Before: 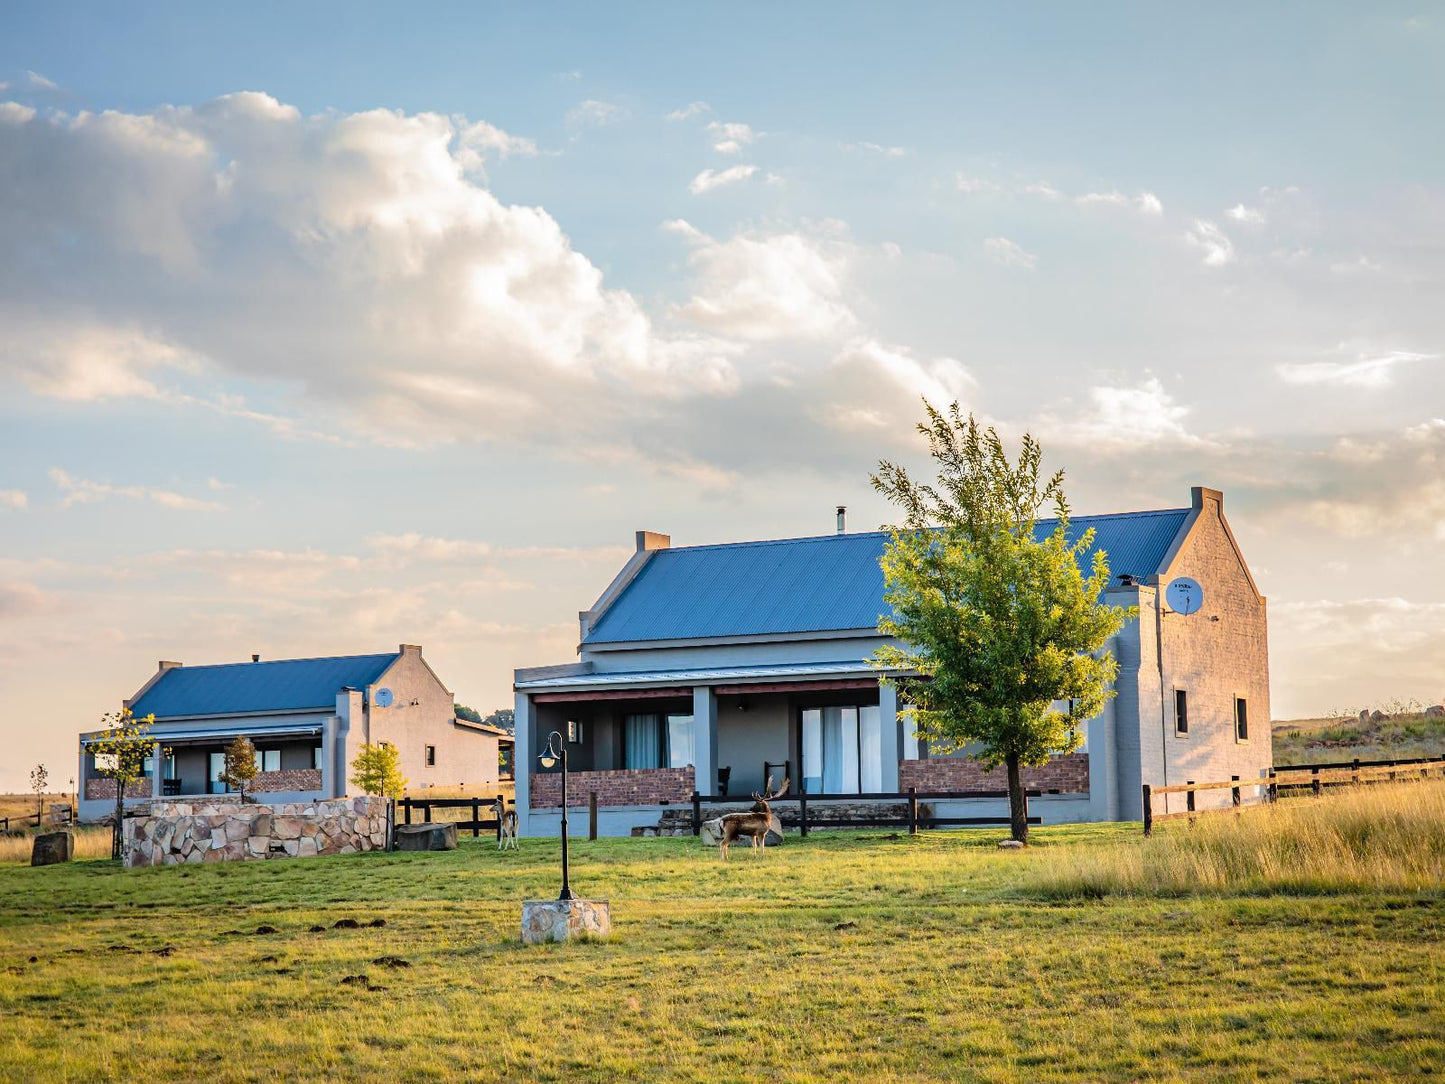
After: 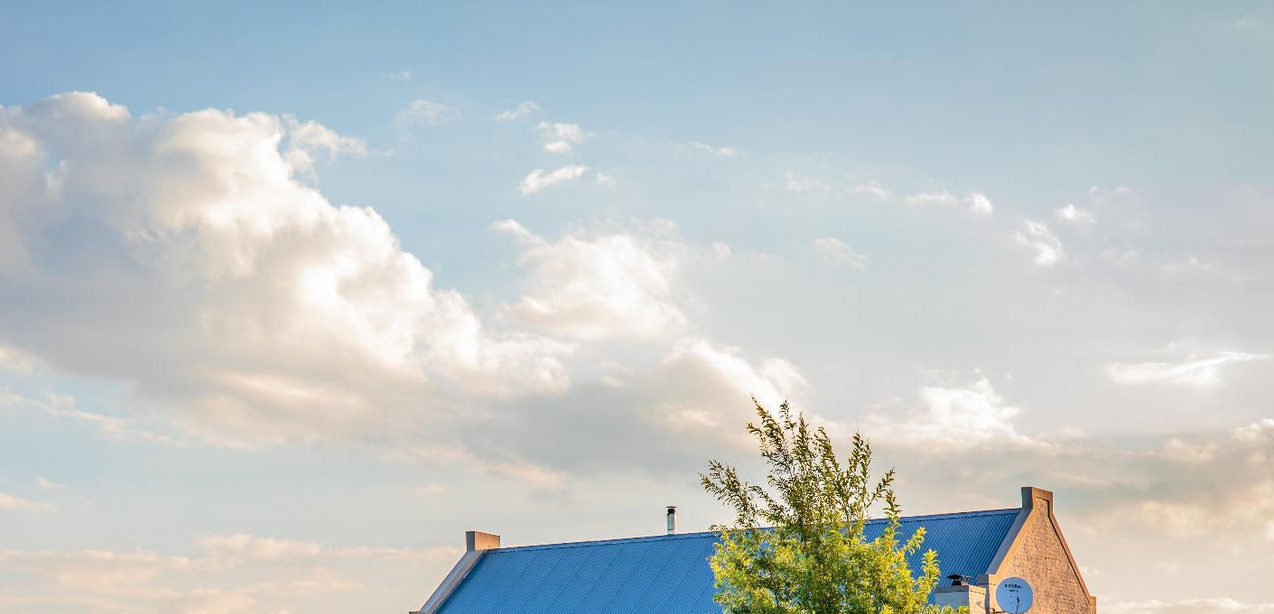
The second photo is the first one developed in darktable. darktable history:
crop and rotate: left 11.786%, bottom 43.267%
